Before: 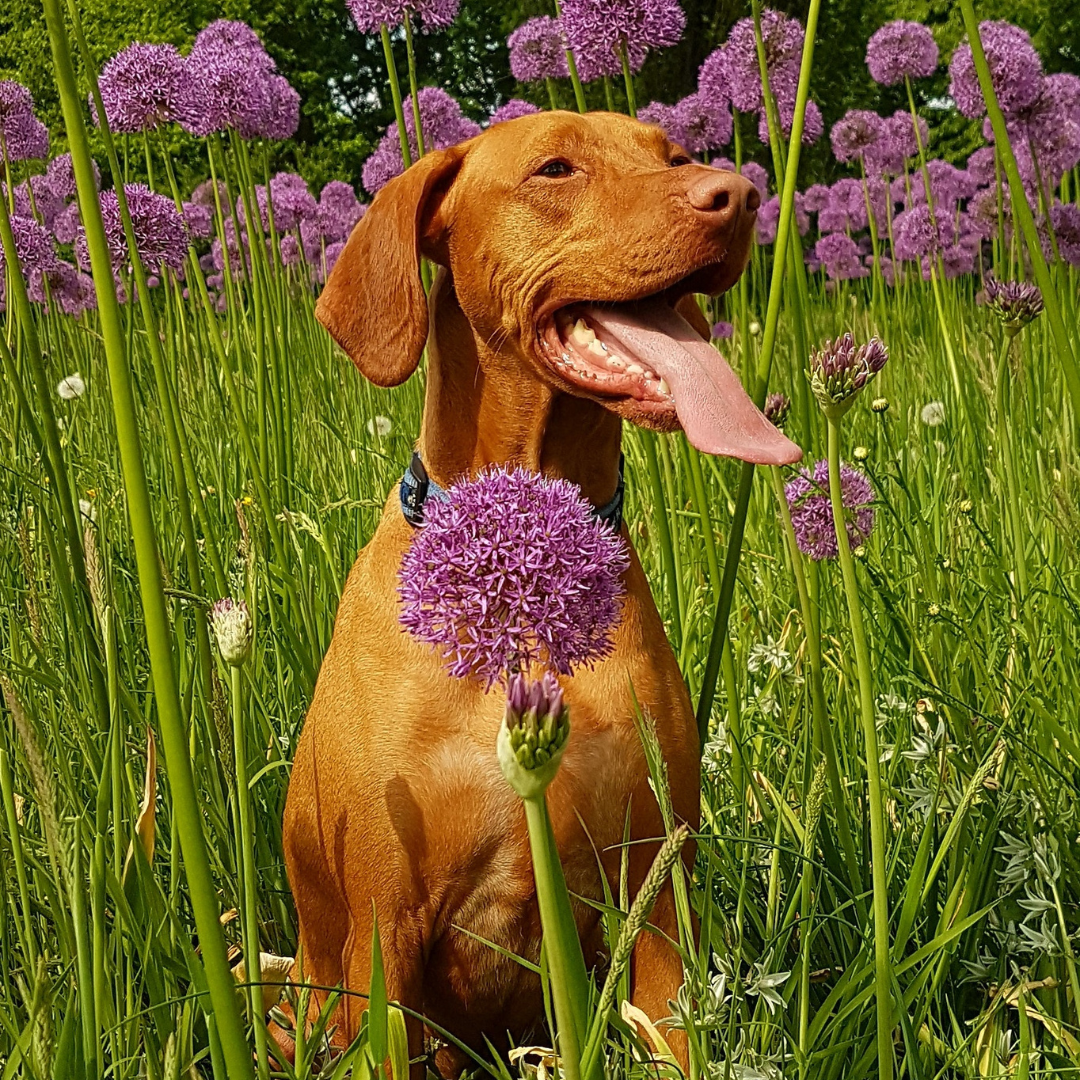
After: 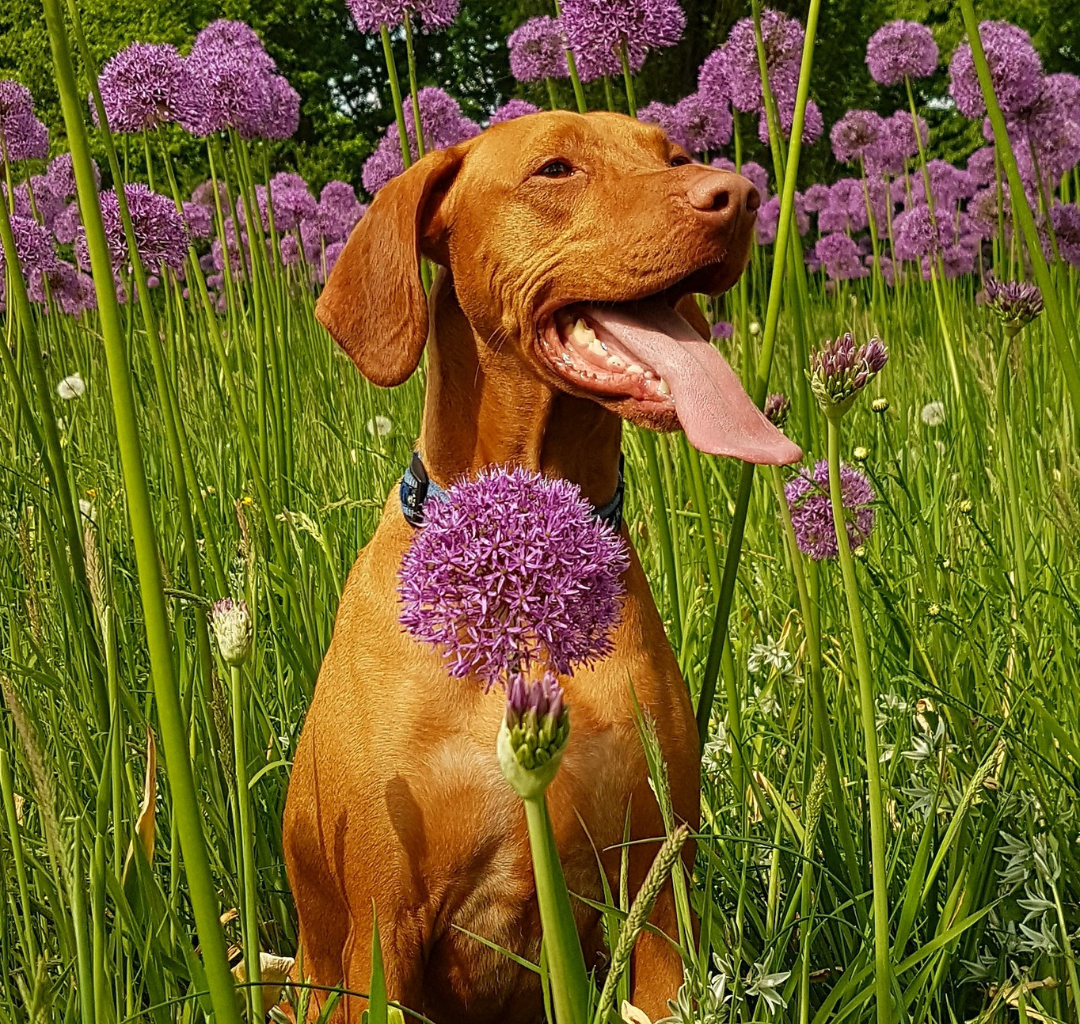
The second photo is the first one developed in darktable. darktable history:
crop and rotate: top 0.012%, bottom 5.109%
